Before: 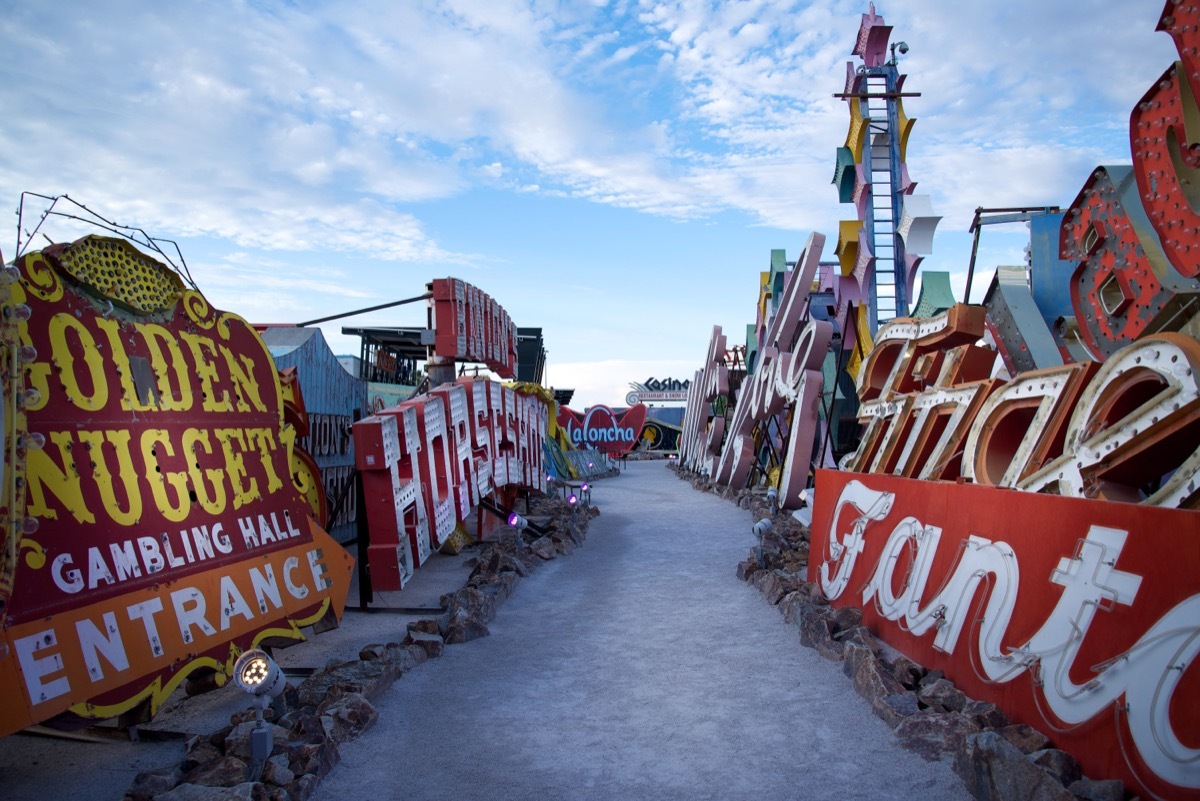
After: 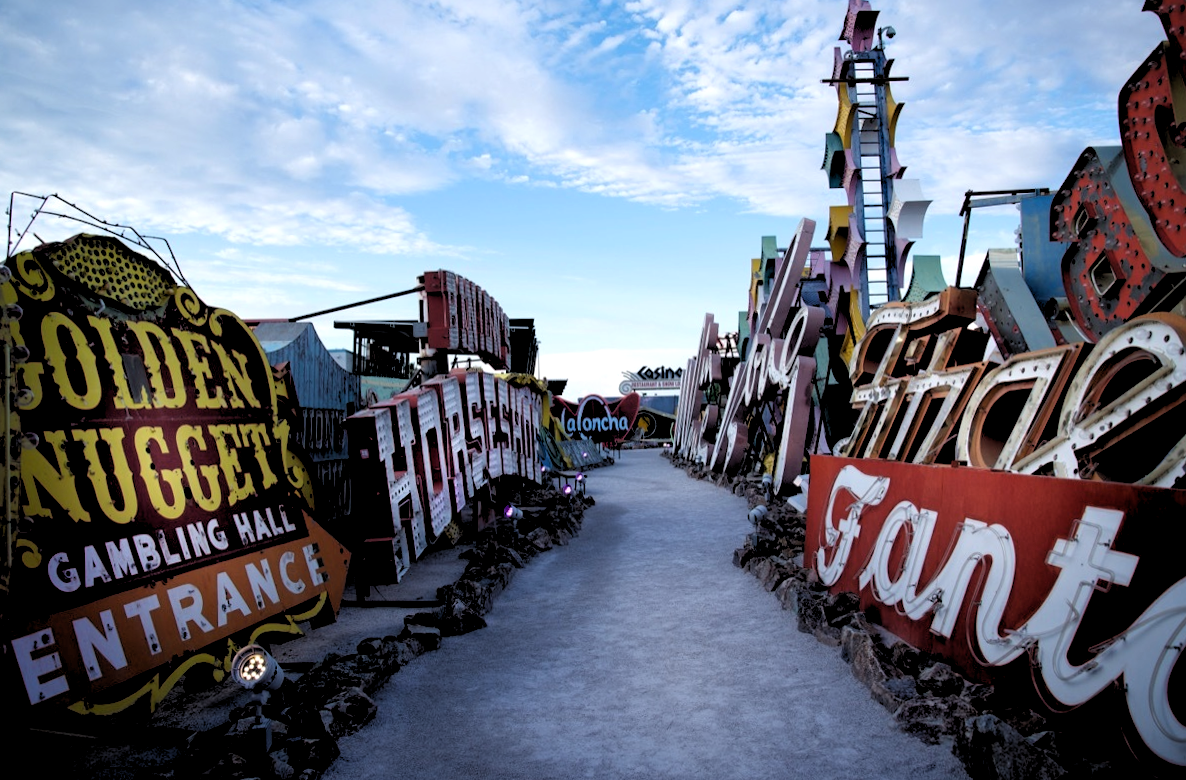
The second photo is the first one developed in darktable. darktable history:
white balance: emerald 1
levels: mode automatic, black 0.023%, white 99.97%, levels [0.062, 0.494, 0.925]
rgb levels: levels [[0.034, 0.472, 0.904], [0, 0.5, 1], [0, 0.5, 1]]
rotate and perspective: rotation -1°, crop left 0.011, crop right 0.989, crop top 0.025, crop bottom 0.975
